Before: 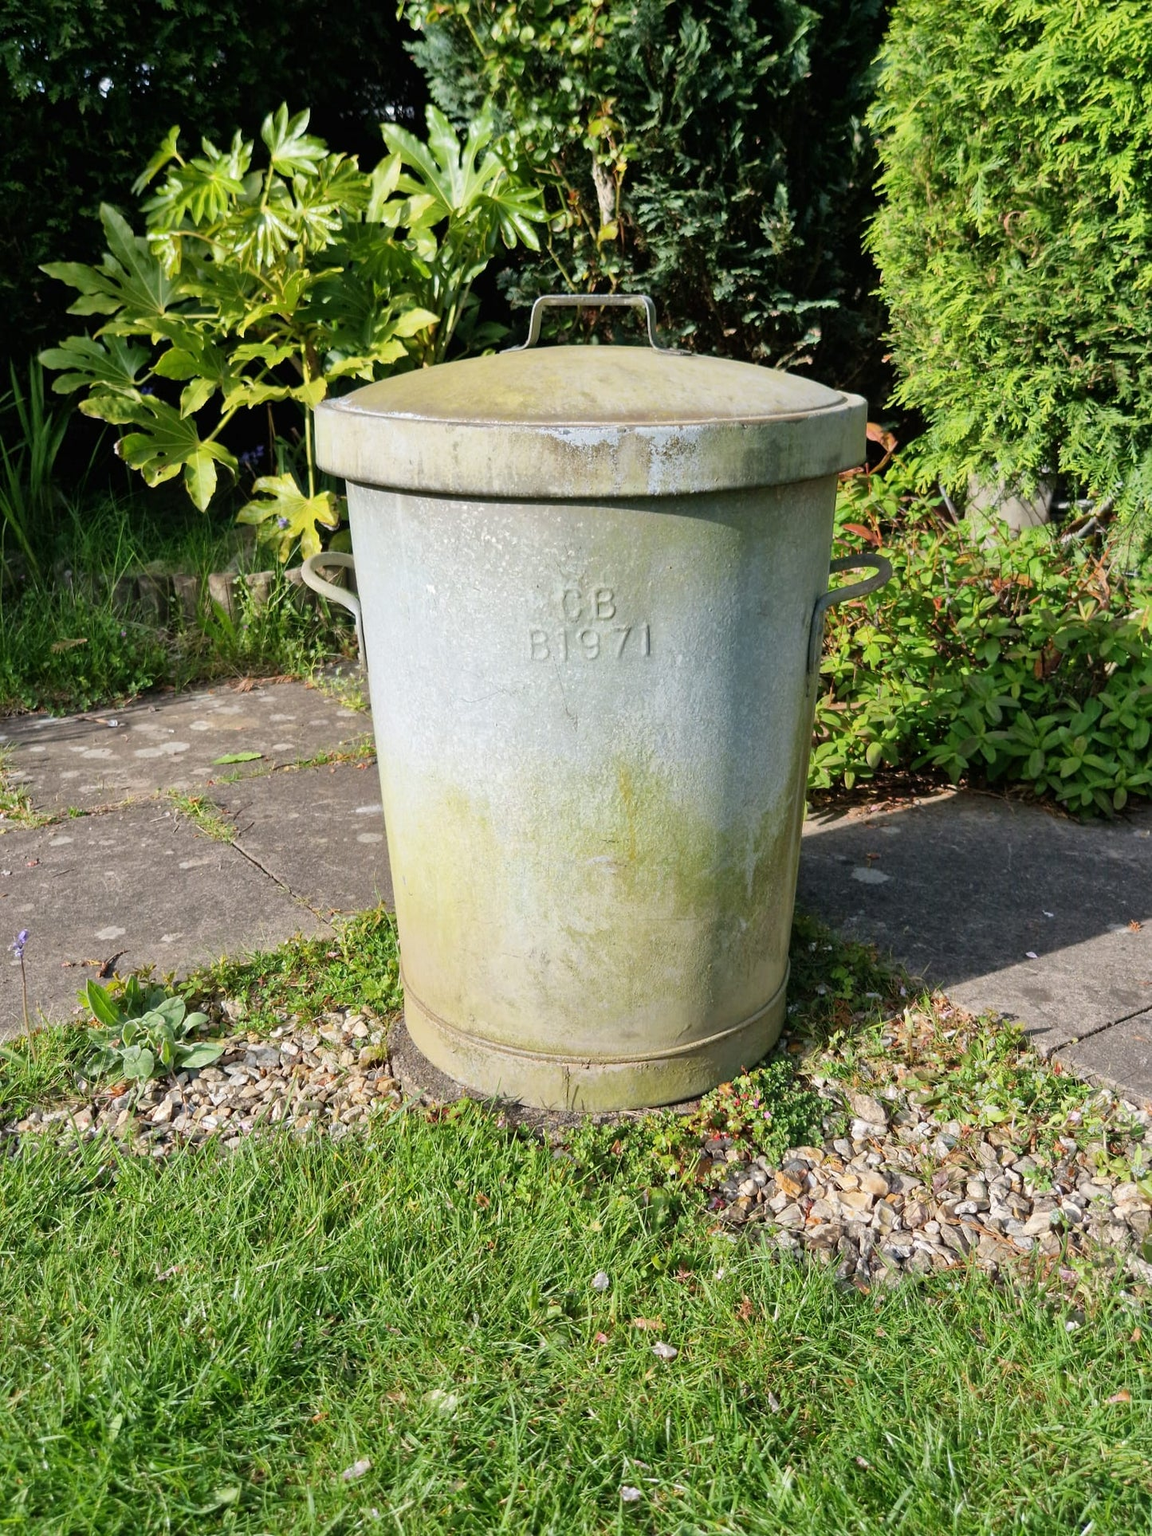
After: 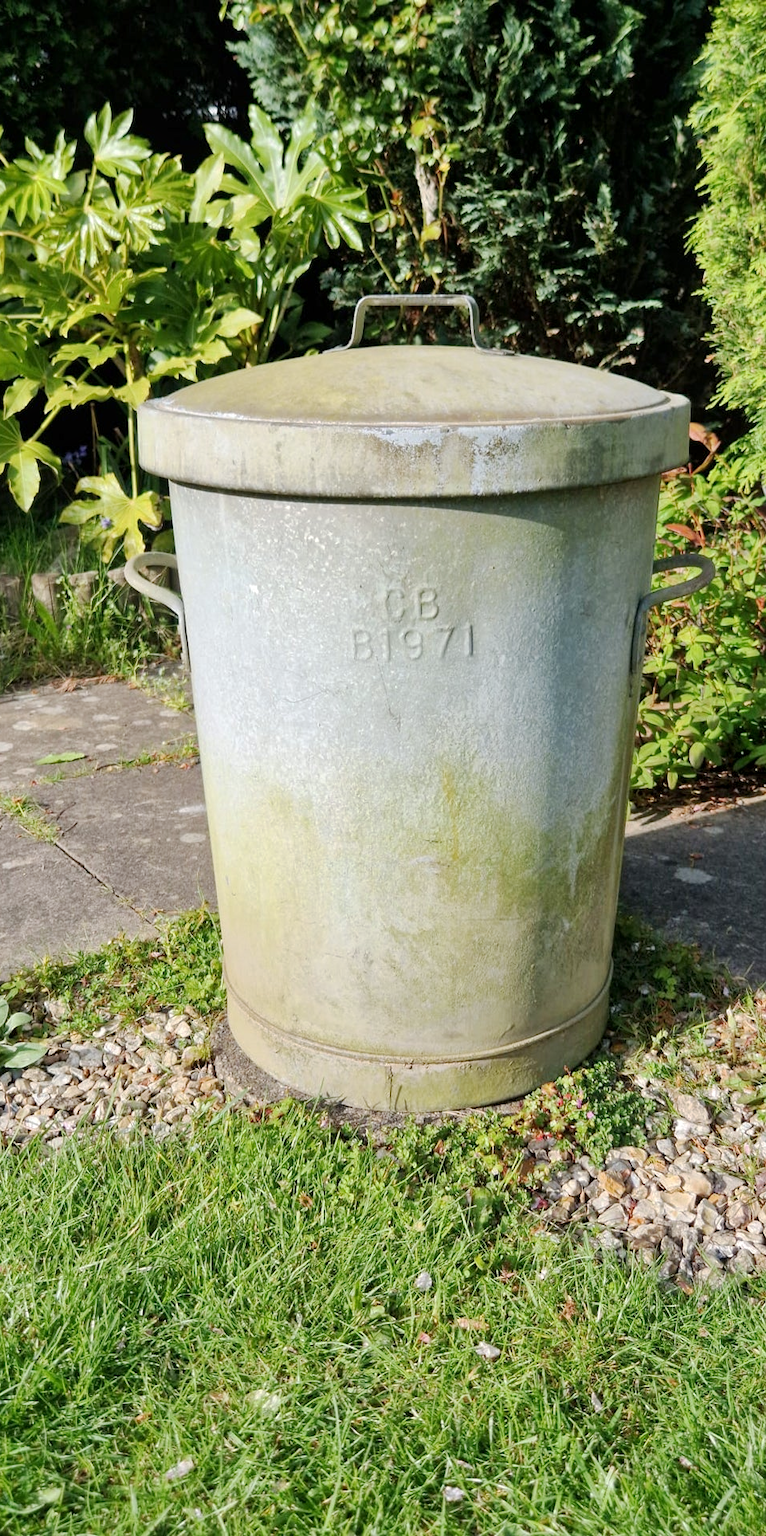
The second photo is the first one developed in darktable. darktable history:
local contrast: highlights 105%, shadows 98%, detail 119%, midtone range 0.2
base curve: curves: ch0 [(0, 0) (0.262, 0.32) (0.722, 0.705) (1, 1)], preserve colors none
crop and rotate: left 15.387%, right 18%
